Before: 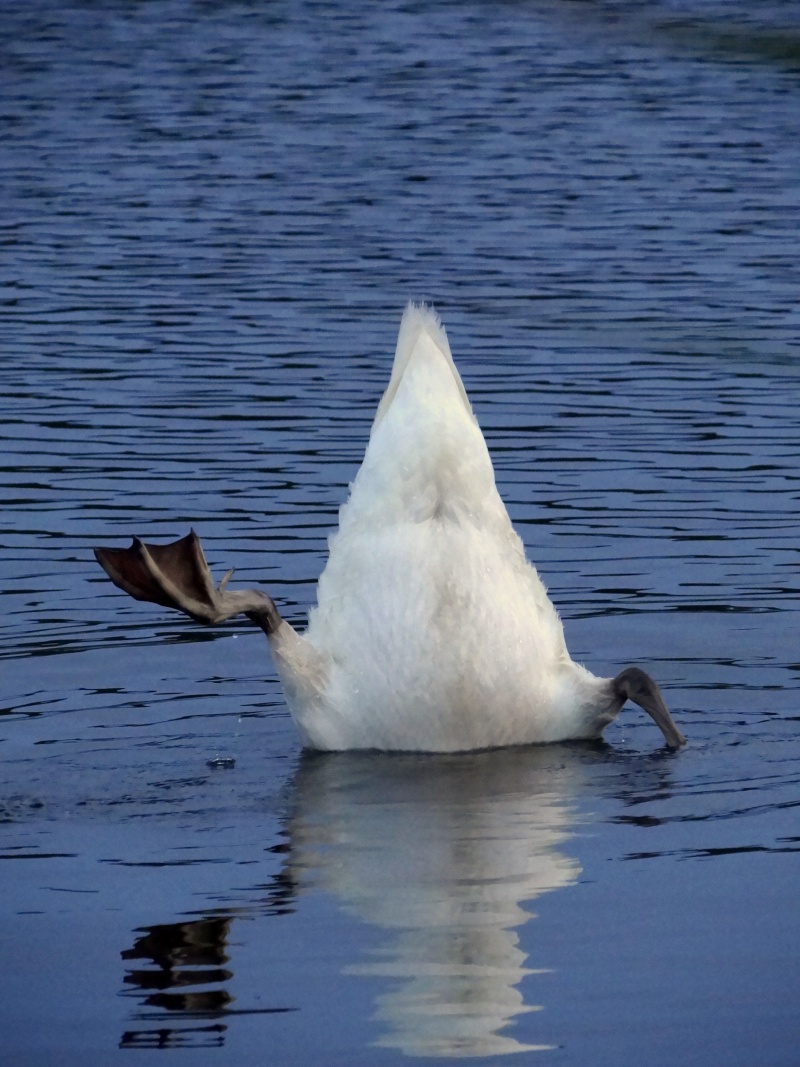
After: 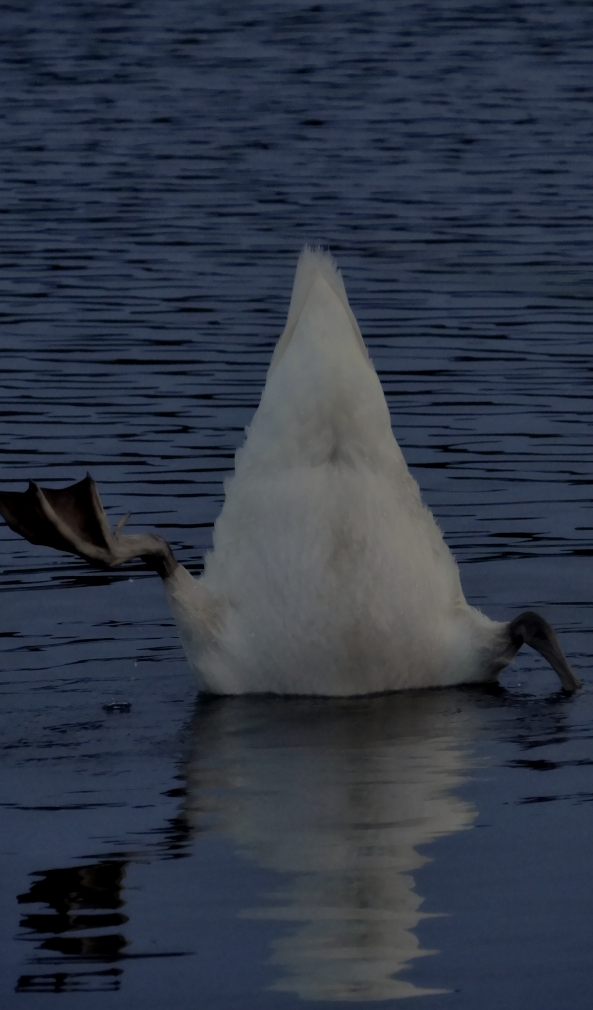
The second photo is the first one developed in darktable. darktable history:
color balance rgb: perceptual brilliance grading › global brilliance -48.39%
crop and rotate: left 13.15%, top 5.251%, right 12.609%
contrast equalizer: y [[0.514, 0.573, 0.581, 0.508, 0.5, 0.5], [0.5 ×6], [0.5 ×6], [0 ×6], [0 ×6]]
